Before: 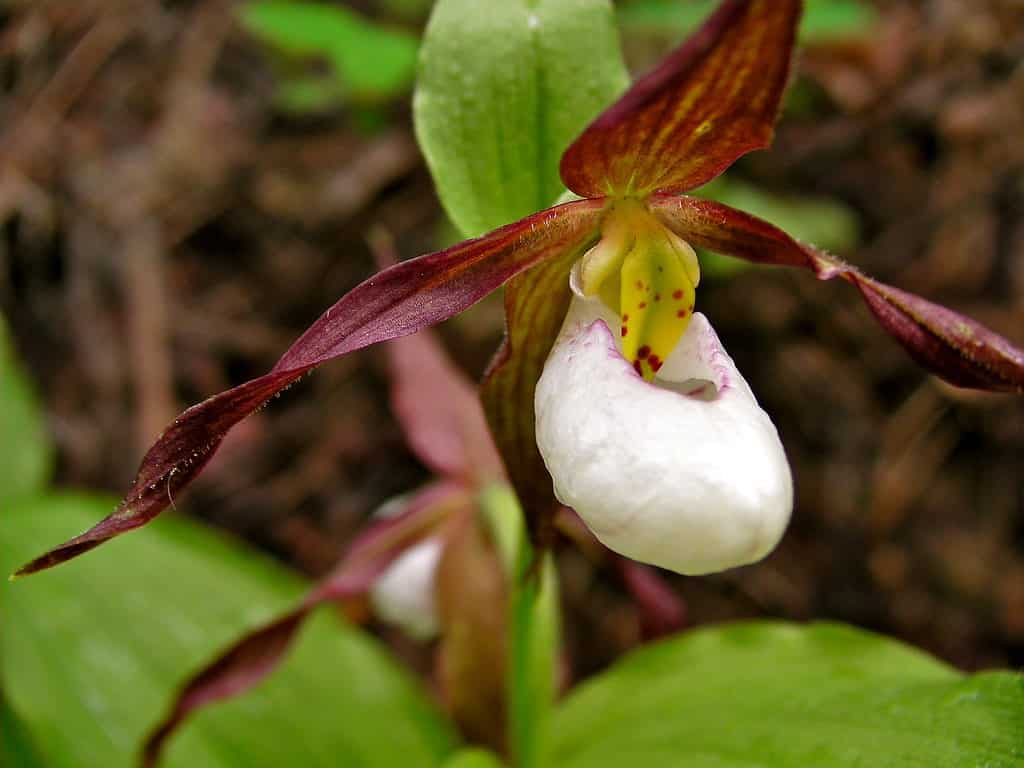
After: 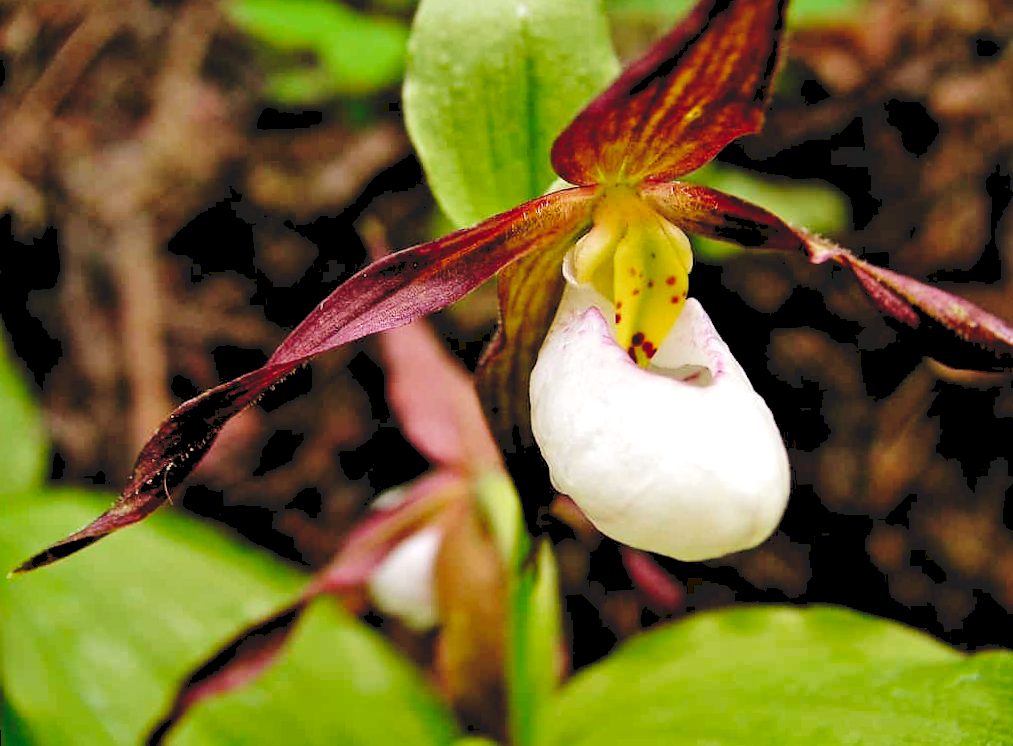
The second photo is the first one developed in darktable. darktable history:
rotate and perspective: rotation -1°, crop left 0.011, crop right 0.989, crop top 0.025, crop bottom 0.975
tone curve: curves: ch0 [(0, 0) (0.003, 0.112) (0.011, 0.115) (0.025, 0.111) (0.044, 0.114) (0.069, 0.126) (0.1, 0.144) (0.136, 0.164) (0.177, 0.196) (0.224, 0.249) (0.277, 0.316) (0.335, 0.401) (0.399, 0.487) (0.468, 0.571) (0.543, 0.647) (0.623, 0.728) (0.709, 0.795) (0.801, 0.866) (0.898, 0.933) (1, 1)], preserve colors none
velvia: strength 15%
rgb levels: levels [[0.01, 0.419, 0.839], [0, 0.5, 1], [0, 0.5, 1]]
